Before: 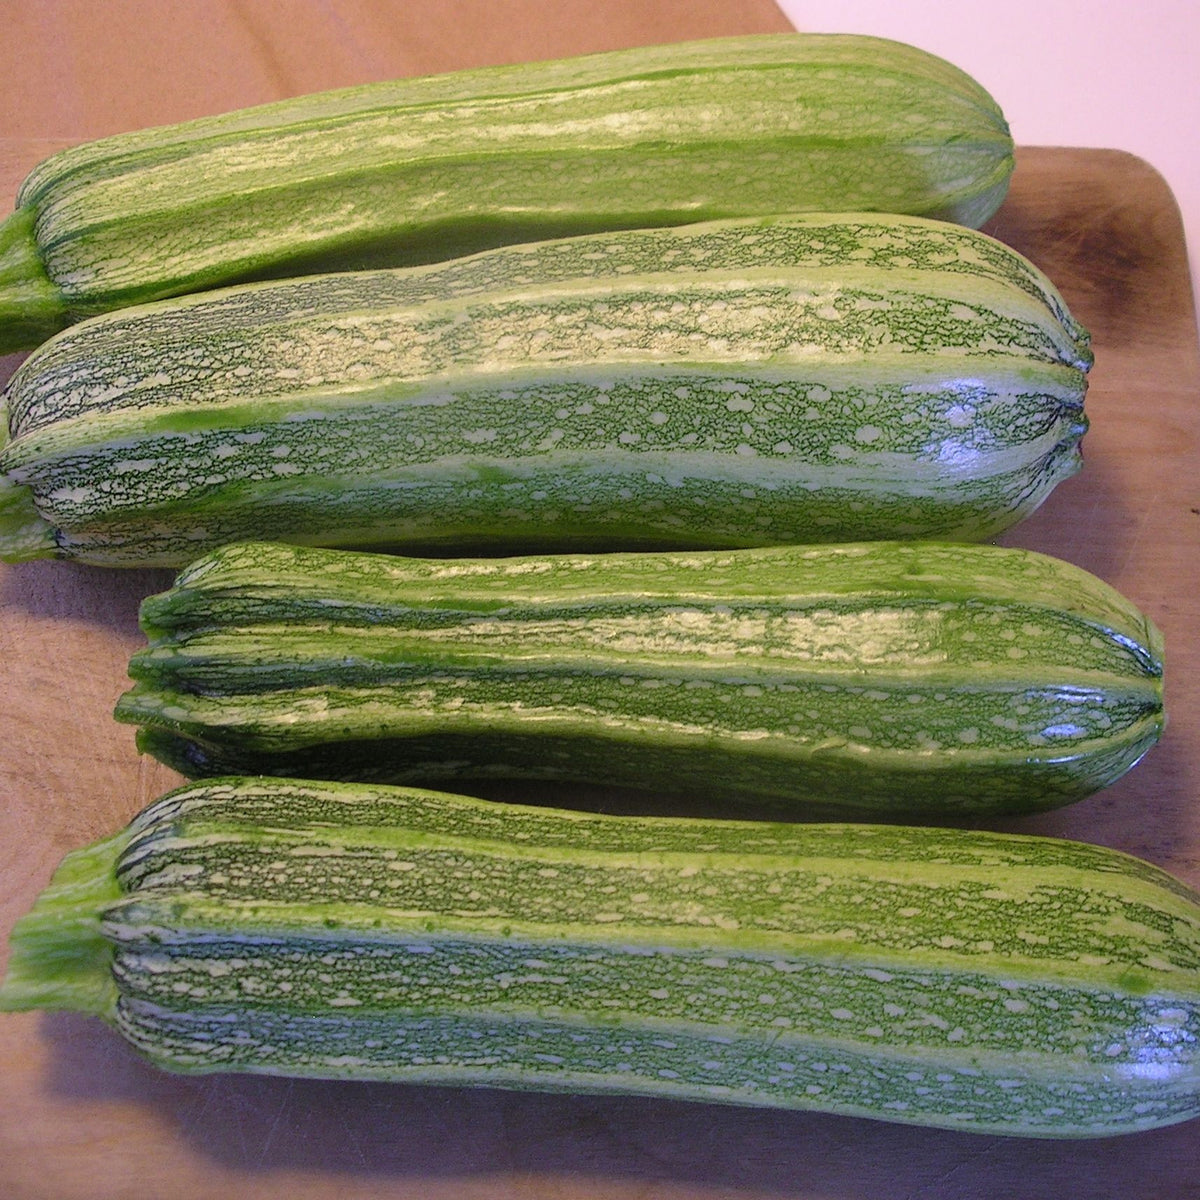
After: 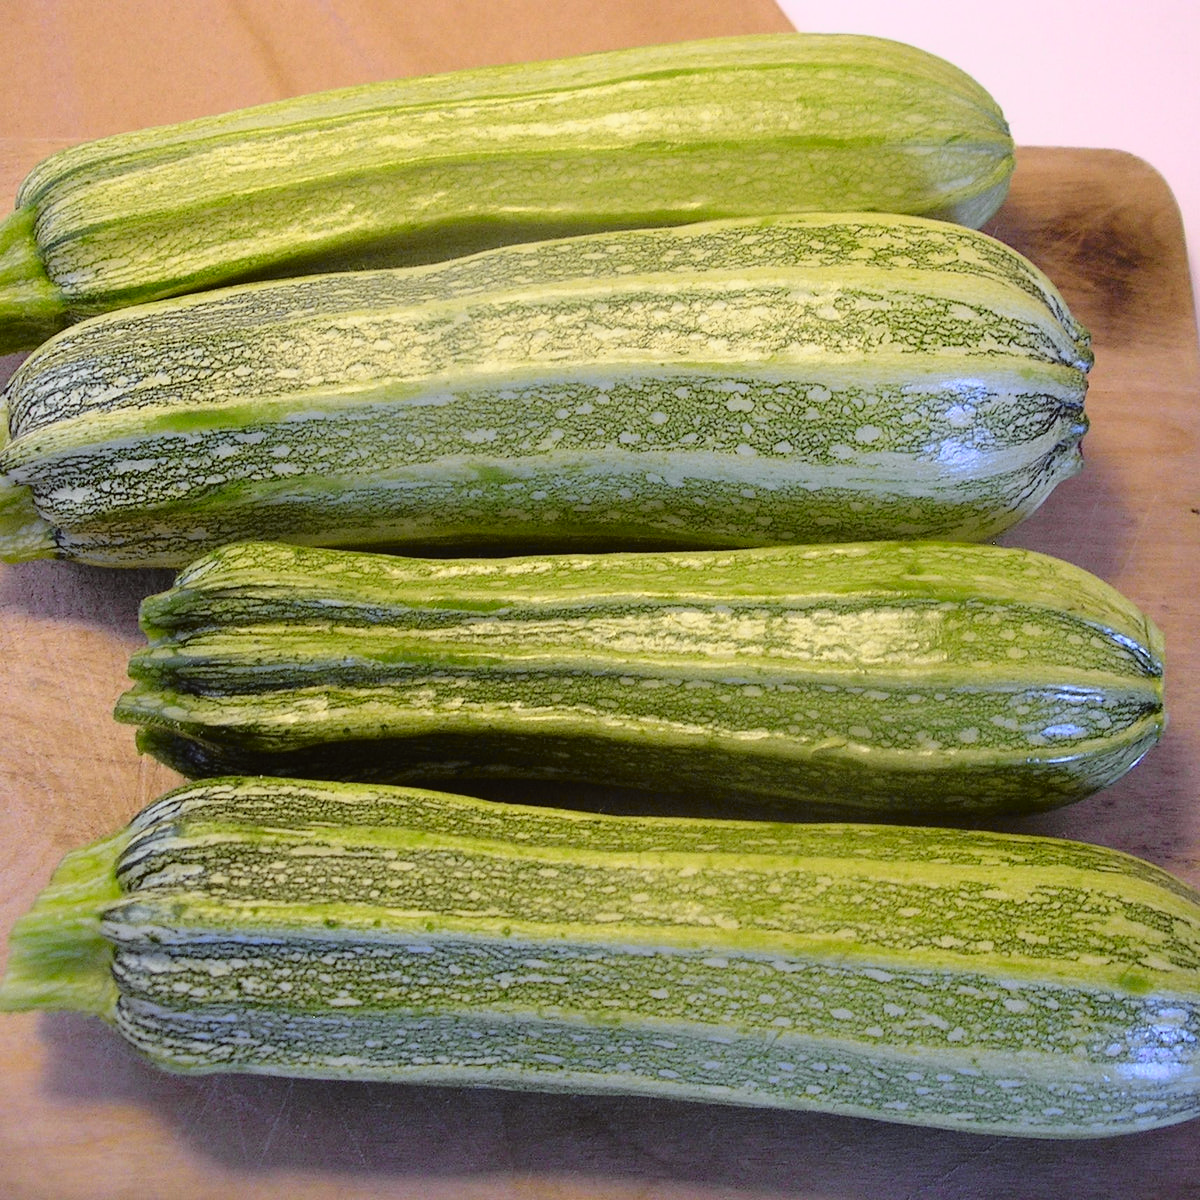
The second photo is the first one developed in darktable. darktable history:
color correction: highlights a* -2.73, highlights b* -2.09, shadows a* 2.41, shadows b* 2.73
tone curve: curves: ch0 [(0, 0.013) (0.129, 0.1) (0.327, 0.382) (0.489, 0.573) (0.66, 0.748) (0.858, 0.926) (1, 0.977)]; ch1 [(0, 0) (0.353, 0.344) (0.45, 0.46) (0.498, 0.495) (0.521, 0.506) (0.563, 0.559) (0.592, 0.585) (0.657, 0.655) (1, 1)]; ch2 [(0, 0) (0.333, 0.346) (0.375, 0.375) (0.427, 0.44) (0.5, 0.501) (0.505, 0.499) (0.528, 0.533) (0.579, 0.61) (0.612, 0.644) (0.66, 0.715) (1, 1)], color space Lab, independent channels, preserve colors none
